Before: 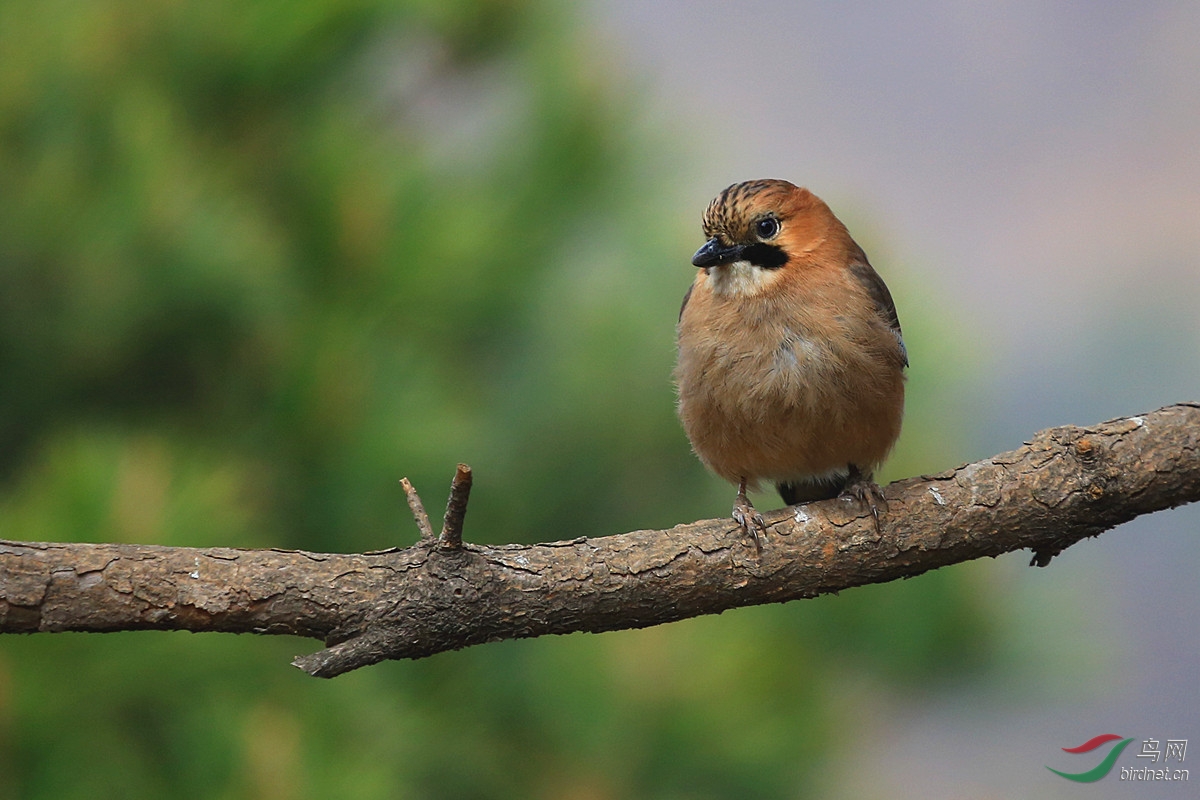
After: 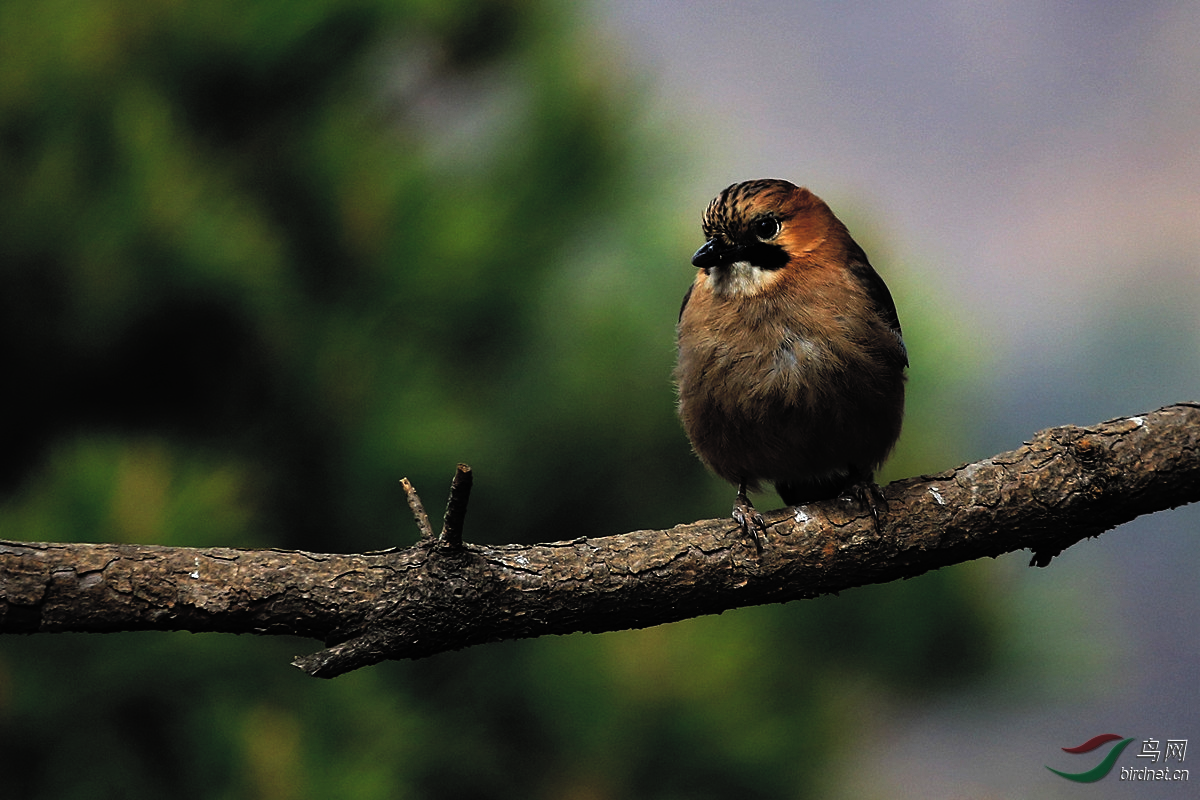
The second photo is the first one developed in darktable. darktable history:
tone equalizer: on, module defaults
levels: mode automatic, black 0.023%, white 99.97%, levels [0.062, 0.494, 0.925]
base curve: curves: ch0 [(0, 0.02) (0.083, 0.036) (1, 1)], preserve colors none
